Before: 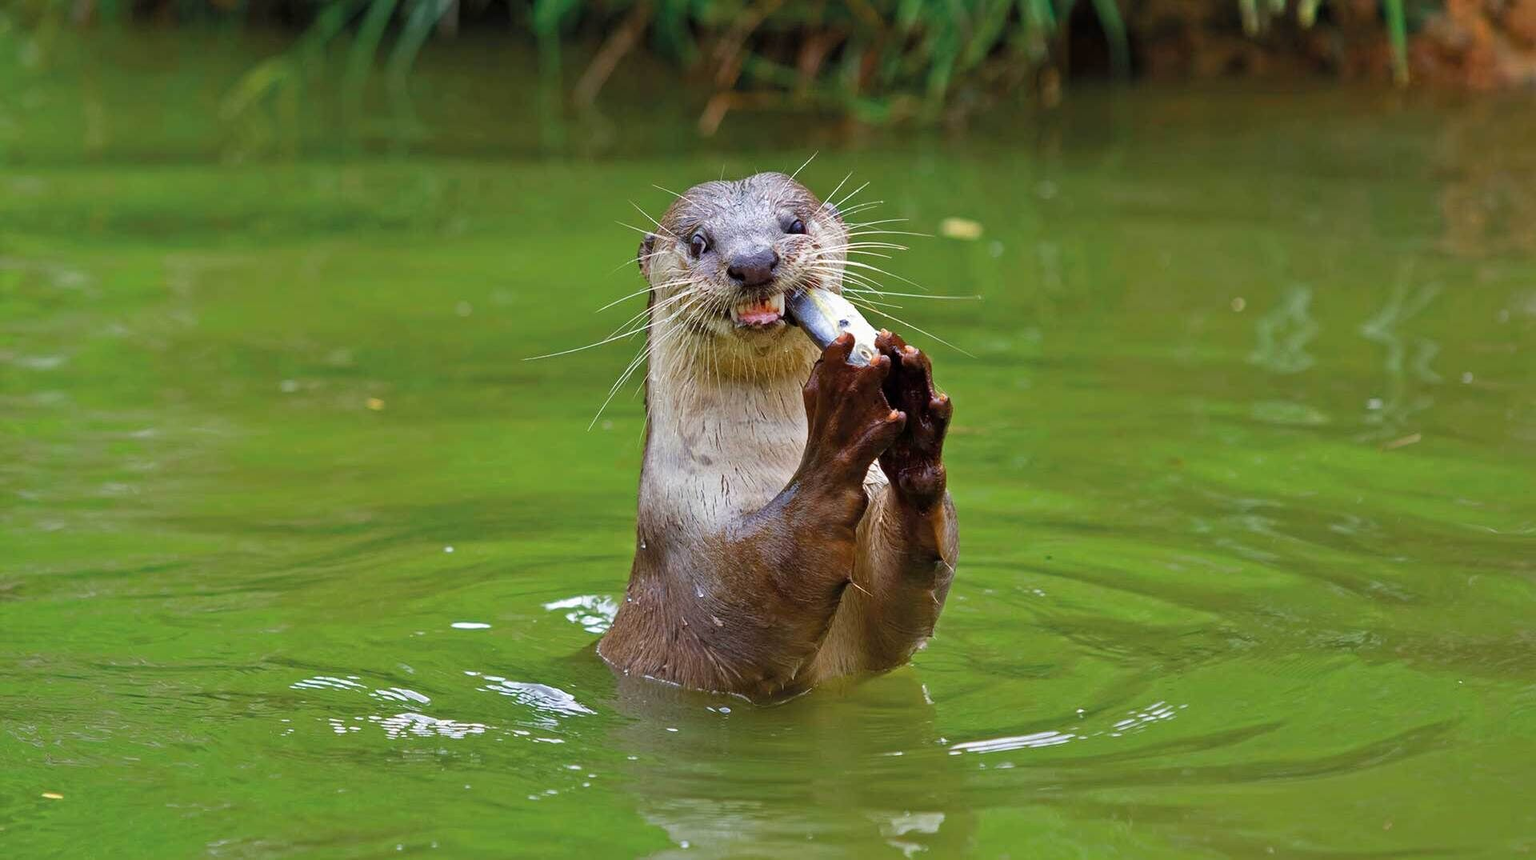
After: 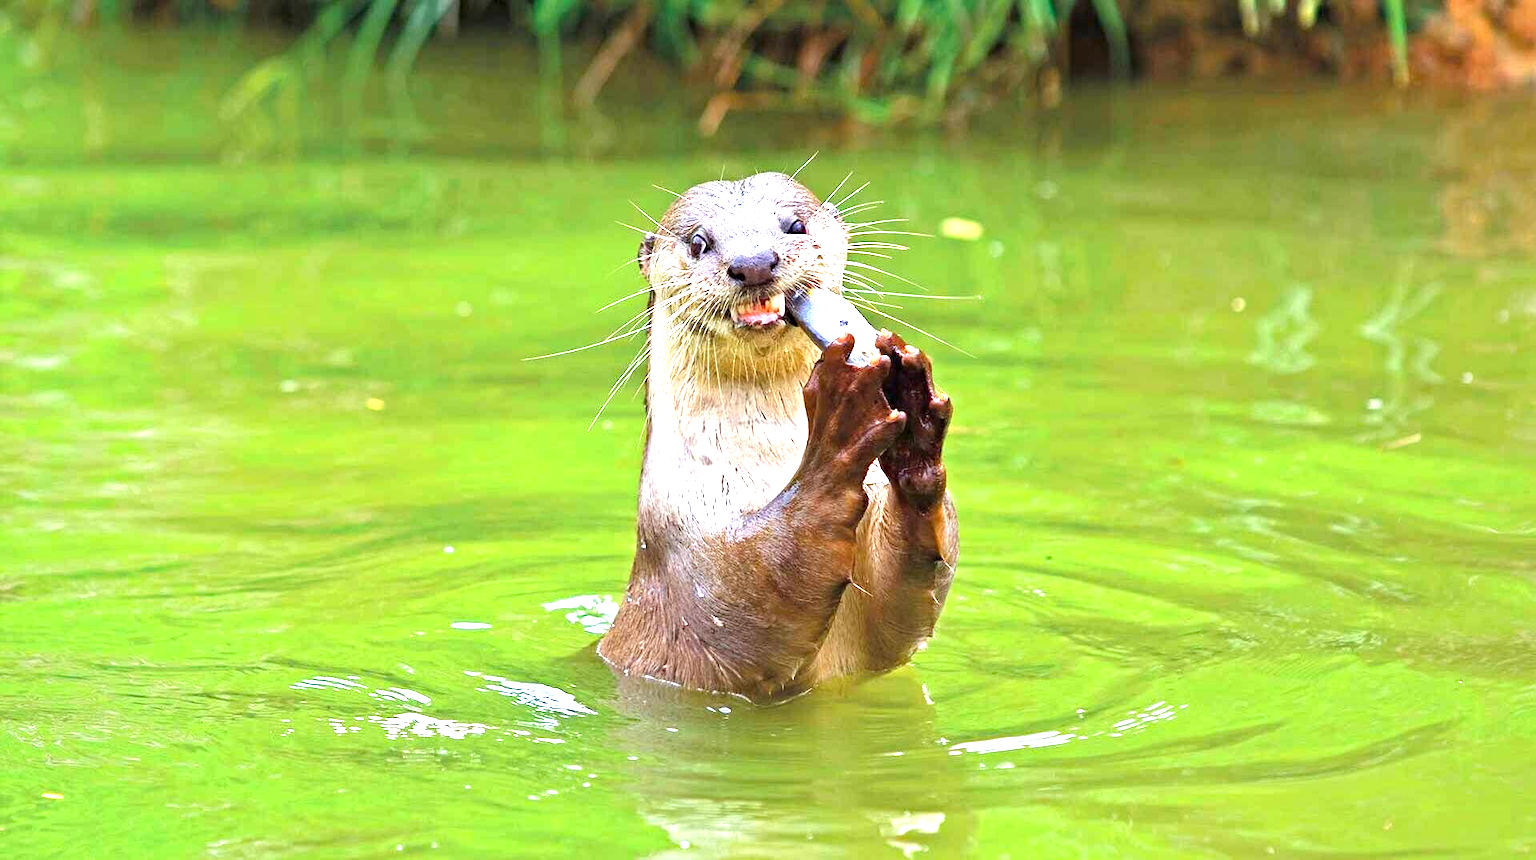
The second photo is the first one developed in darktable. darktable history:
exposure: black level correction 0, exposure 1.703 EV, compensate exposure bias true, compensate highlight preservation false
haze removal: compatibility mode true, adaptive false
